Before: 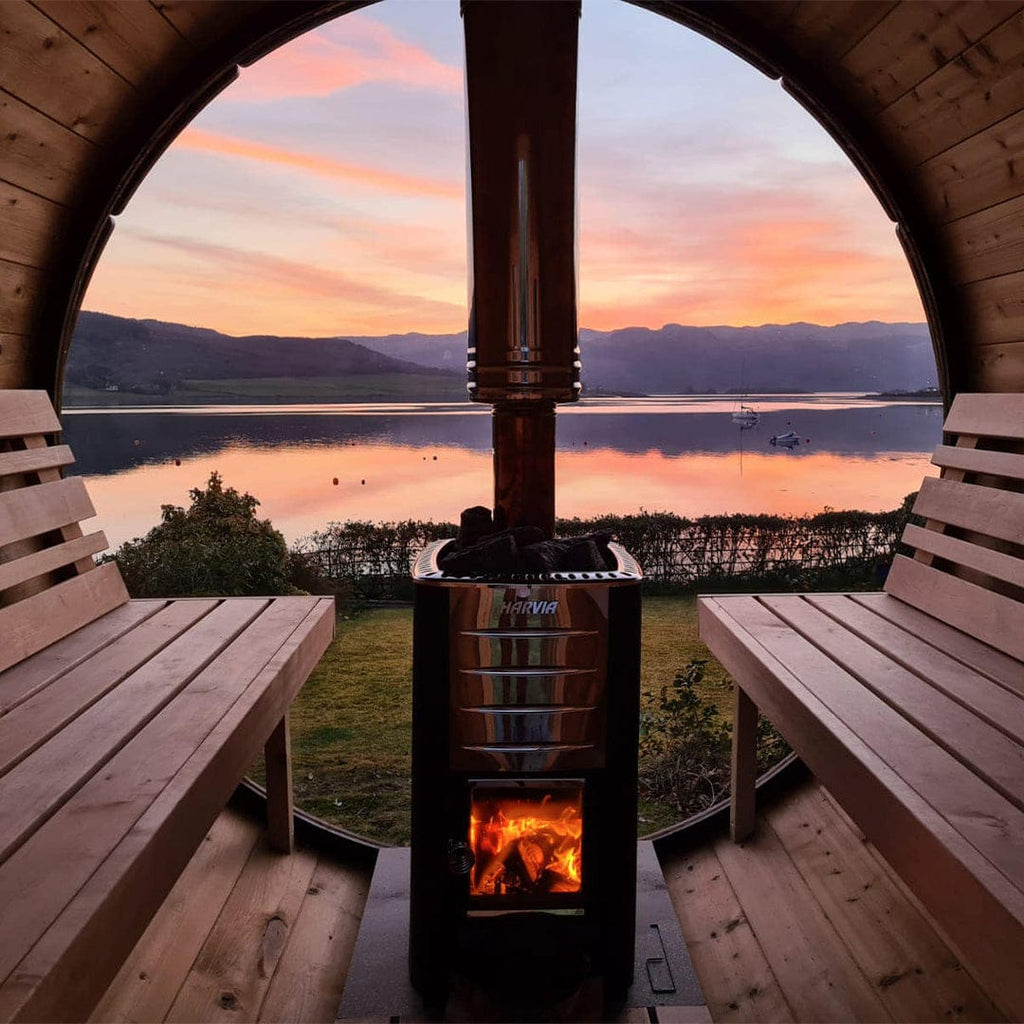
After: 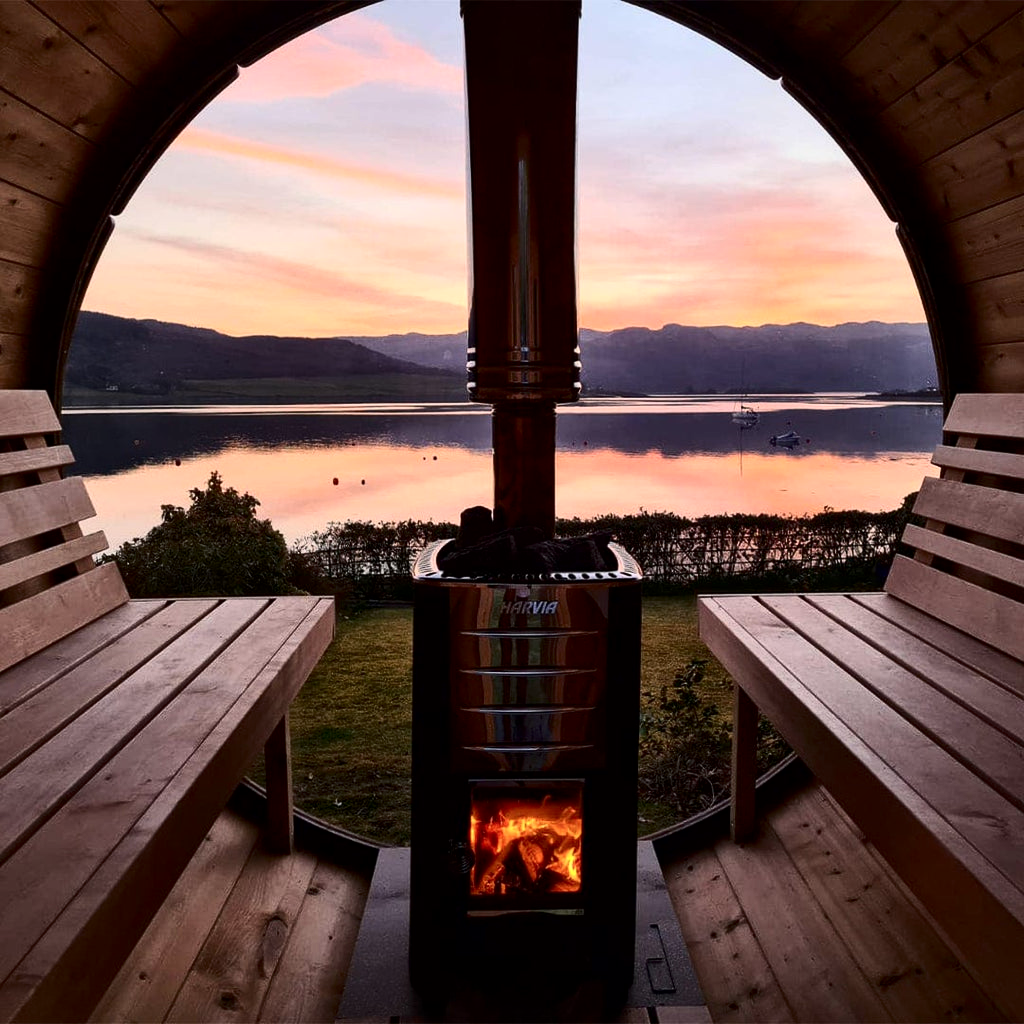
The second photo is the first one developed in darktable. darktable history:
local contrast: mode bilateral grid, contrast 20, coarseness 50, detail 120%, midtone range 0.2
base curve: curves: ch0 [(0, 0) (0.303, 0.277) (1, 1)]
contrast brightness saturation: contrast 0.28
